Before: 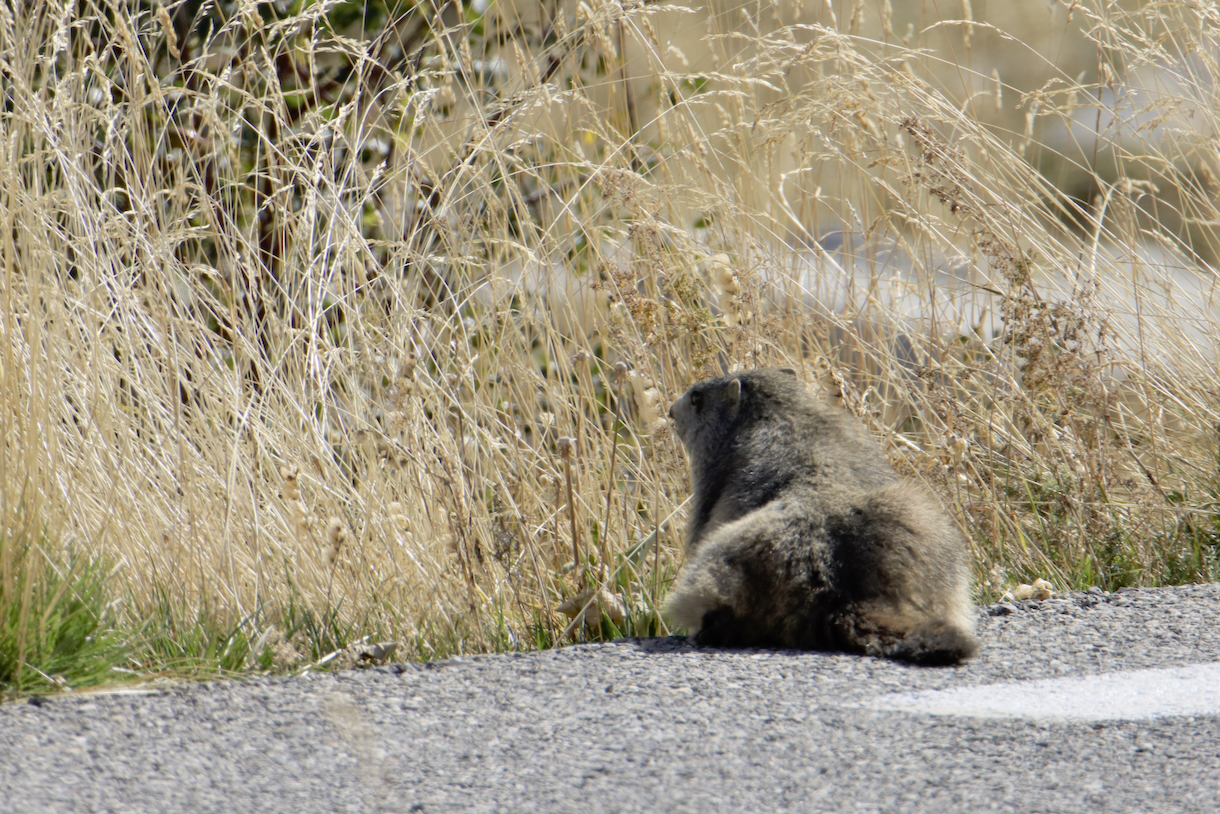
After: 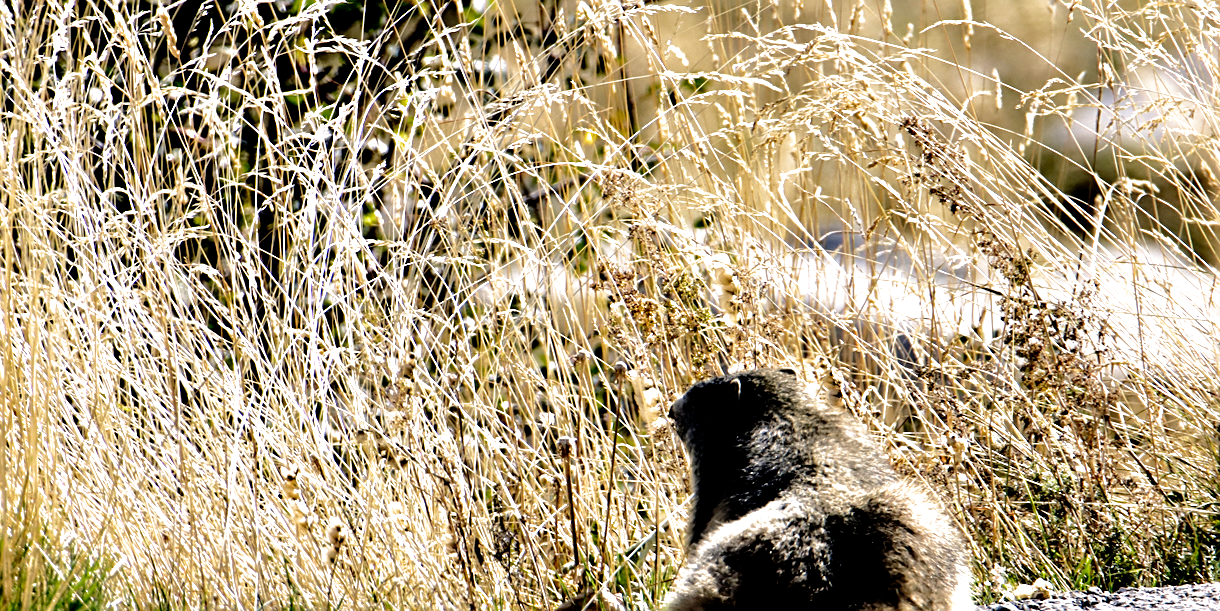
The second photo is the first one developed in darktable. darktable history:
sharpen: on, module defaults
crop: bottom 24.818%
contrast equalizer: octaves 7, y [[0.6 ×6], [0.55 ×6], [0 ×6], [0 ×6], [0 ×6]]
color balance rgb: highlights gain › chroma 0.976%, highlights gain › hue 26.65°, perceptual saturation grading › global saturation 0.131%, perceptual saturation grading › highlights -19.915%, perceptual saturation grading › shadows 20.476%, perceptual brilliance grading › highlights 17.825%, perceptual brilliance grading › mid-tones 31.668%, perceptual brilliance grading › shadows -30.981%
filmic rgb: black relative exposure -5.61 EV, white relative exposure 2.52 EV, target black luminance 0%, hardness 4.54, latitude 66.98%, contrast 1.447, shadows ↔ highlights balance -3.59%, add noise in highlights 0.002, preserve chrominance no, color science v3 (2019), use custom middle-gray values true, contrast in highlights soft
shadows and highlights: highlights color adjustment 73.55%
